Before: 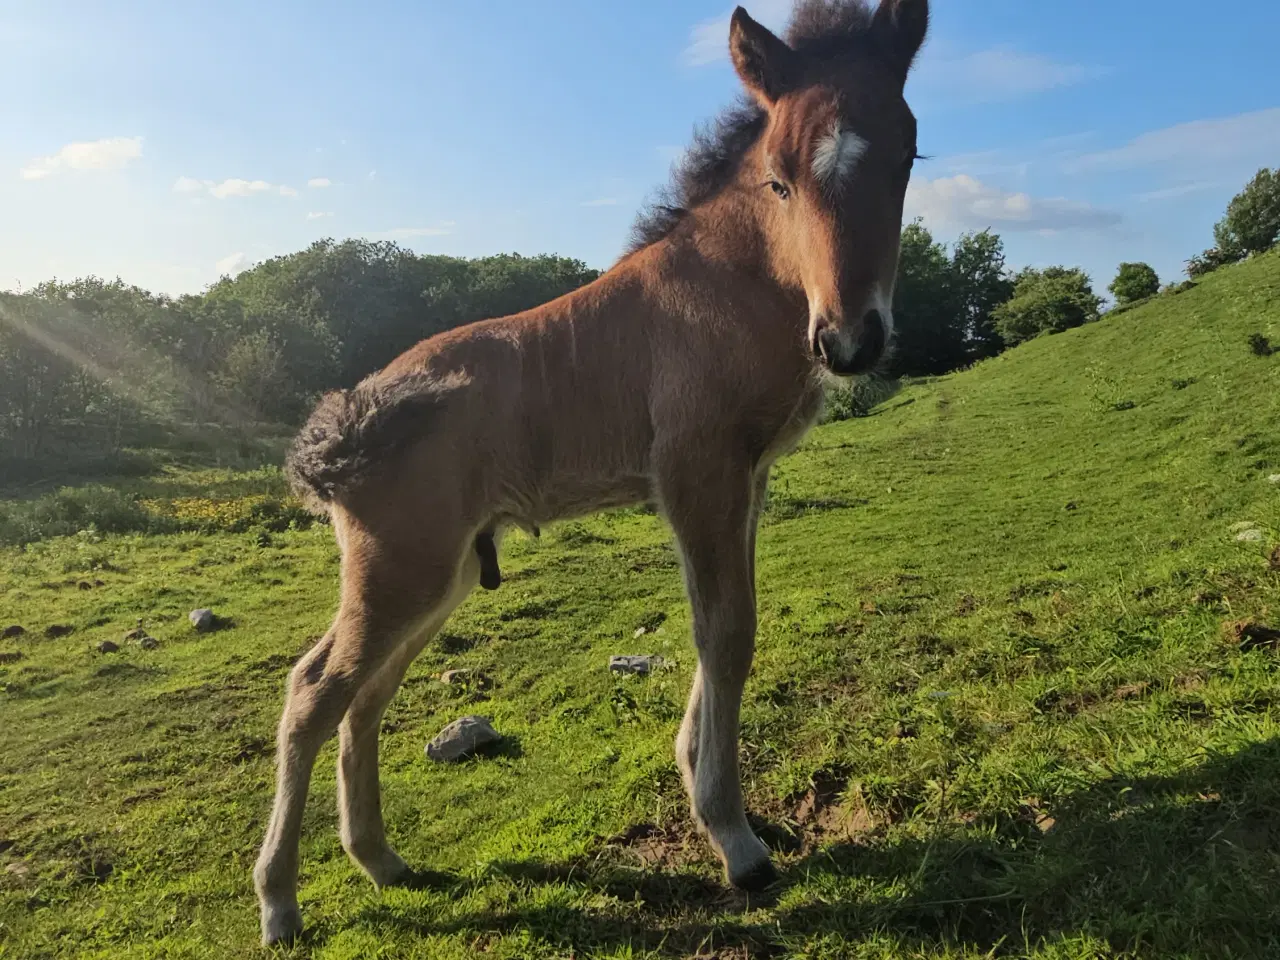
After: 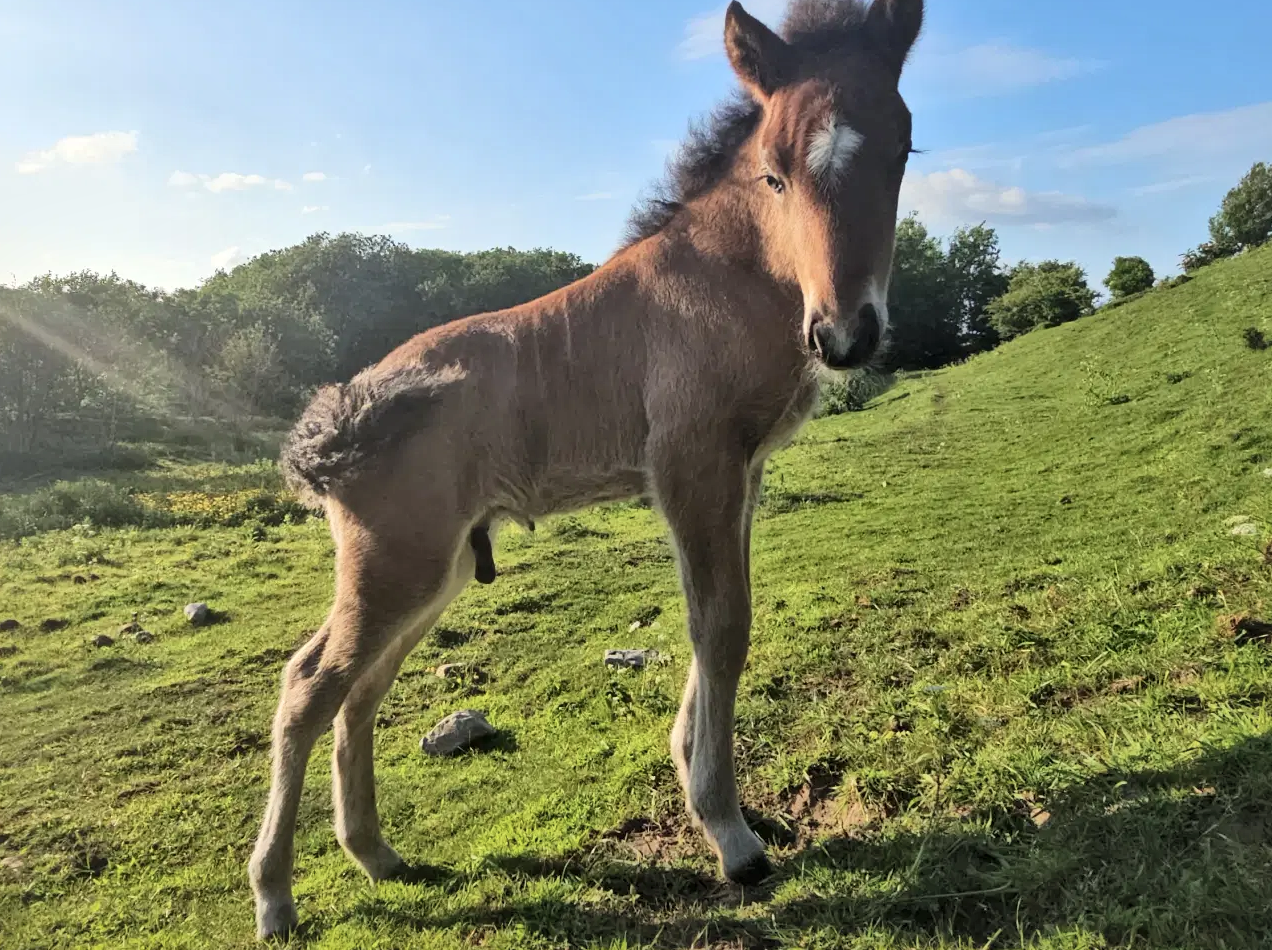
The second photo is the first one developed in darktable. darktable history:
shadows and highlights: radius 335.07, shadows 65.21, highlights 6.42, compress 87.5%, soften with gaussian
crop: left 0.416%, top 0.647%, right 0.179%, bottom 0.38%
local contrast: mode bilateral grid, contrast 25, coarseness 48, detail 151%, midtone range 0.2
contrast brightness saturation: brightness 0.148
